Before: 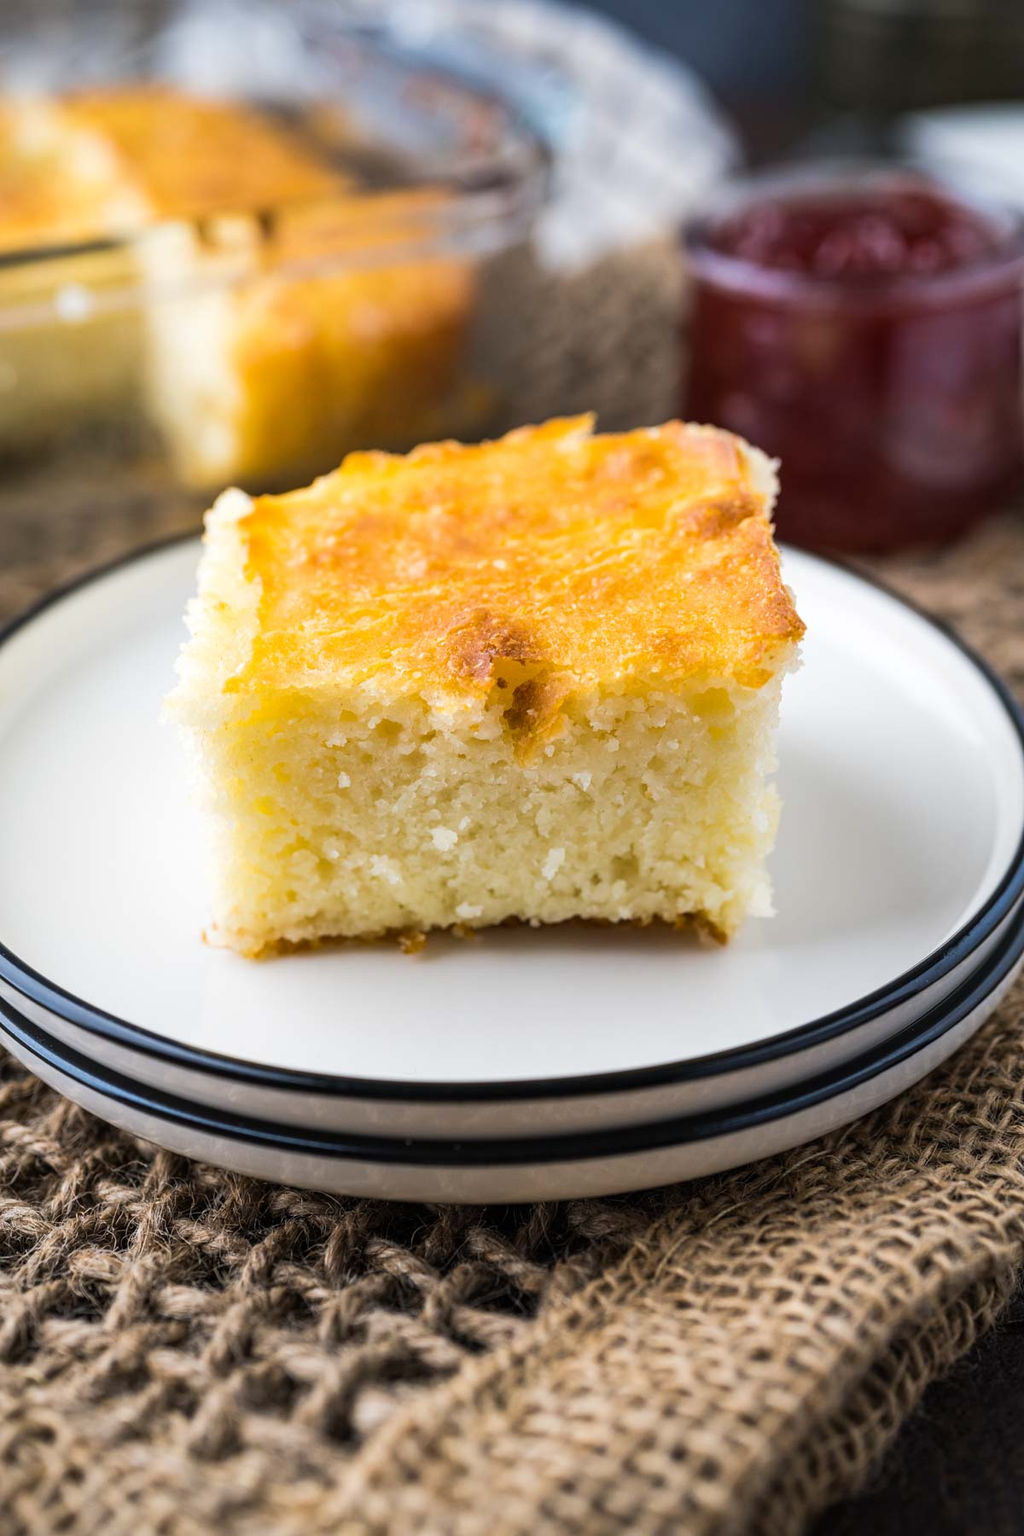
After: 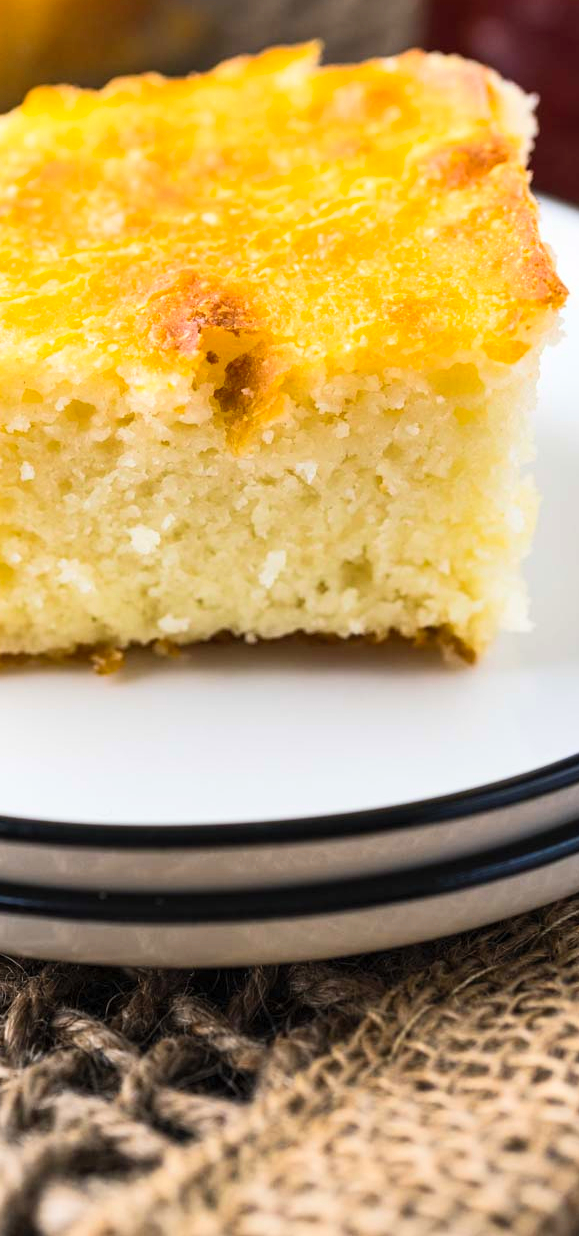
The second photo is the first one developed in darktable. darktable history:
exposure: compensate highlight preservation false
contrast brightness saturation: contrast 0.2, brightness 0.16, saturation 0.22
crop: left 31.379%, top 24.658%, right 20.326%, bottom 6.628%
